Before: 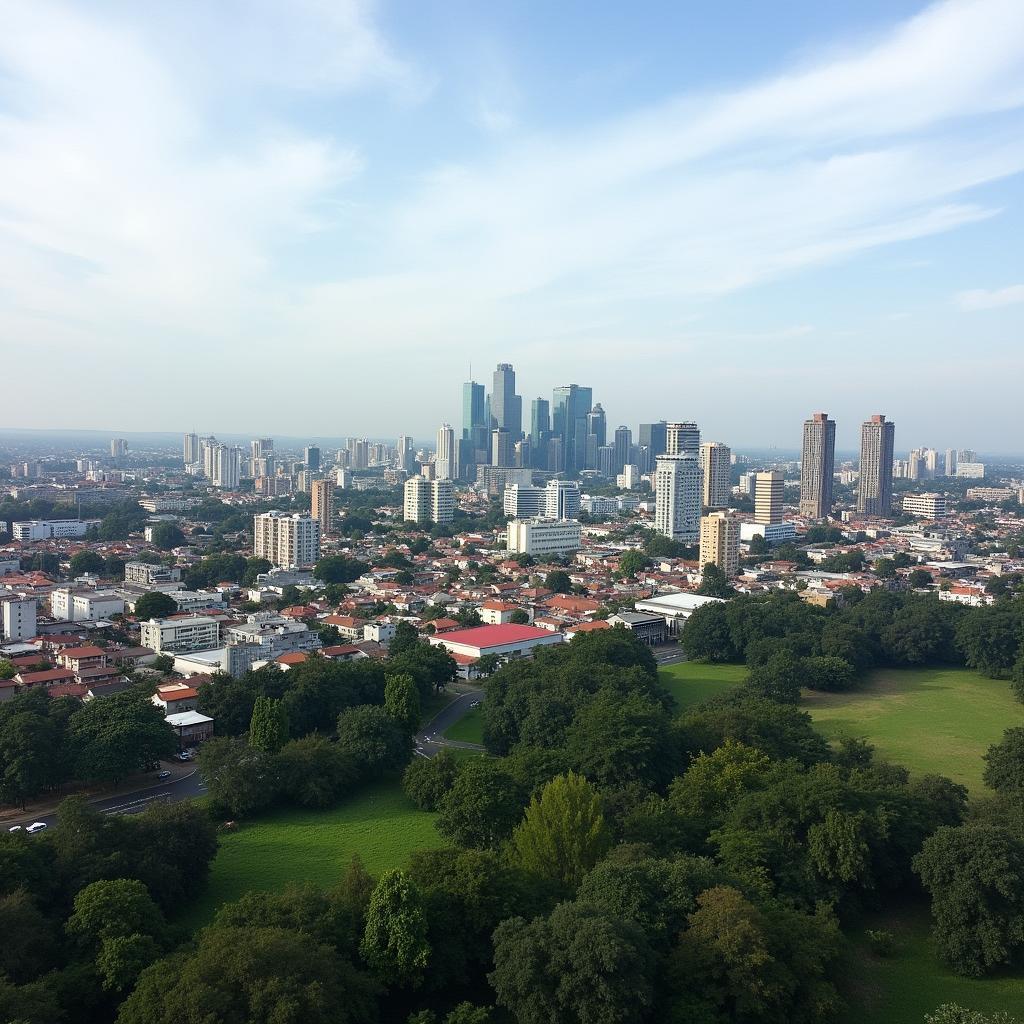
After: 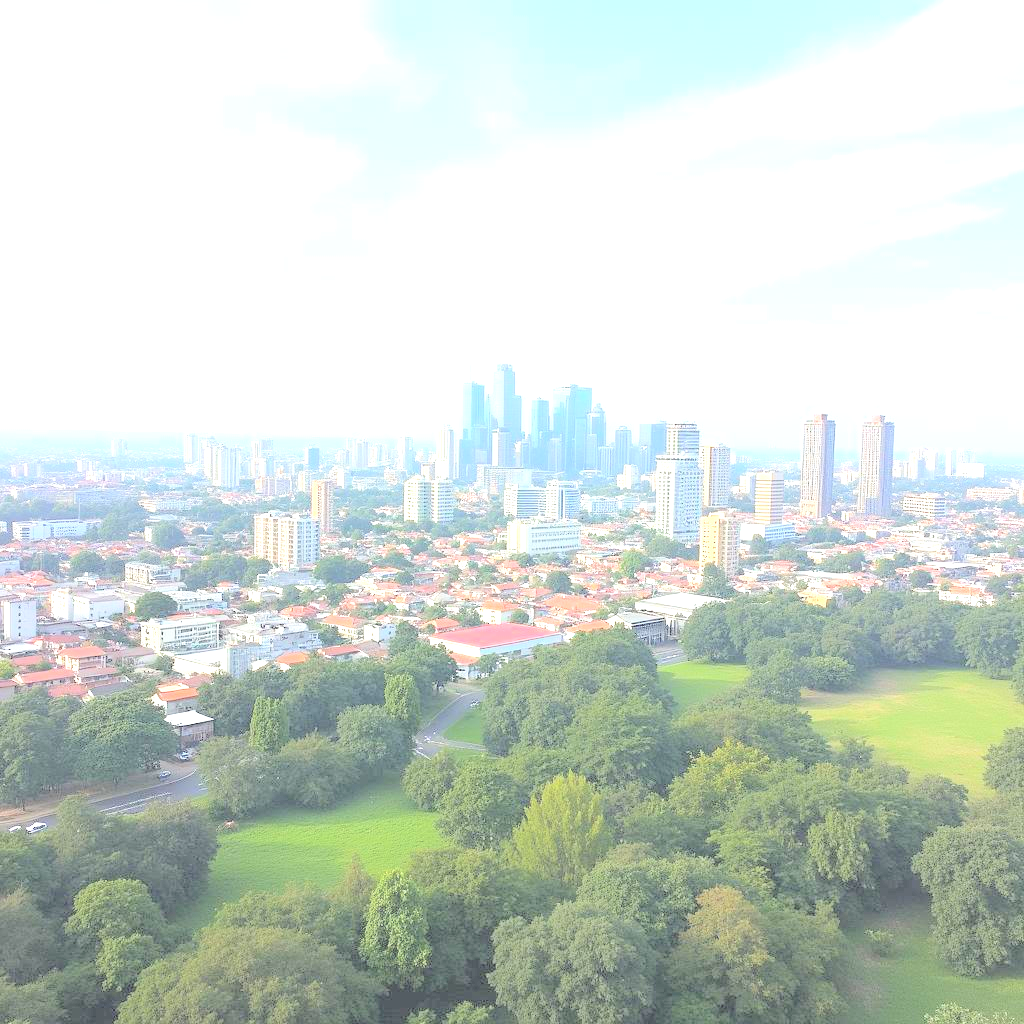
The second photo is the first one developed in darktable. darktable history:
exposure: black level correction 0, exposure 1.45 EV, compensate exposure bias true, compensate highlight preservation false
contrast brightness saturation: brightness 1
